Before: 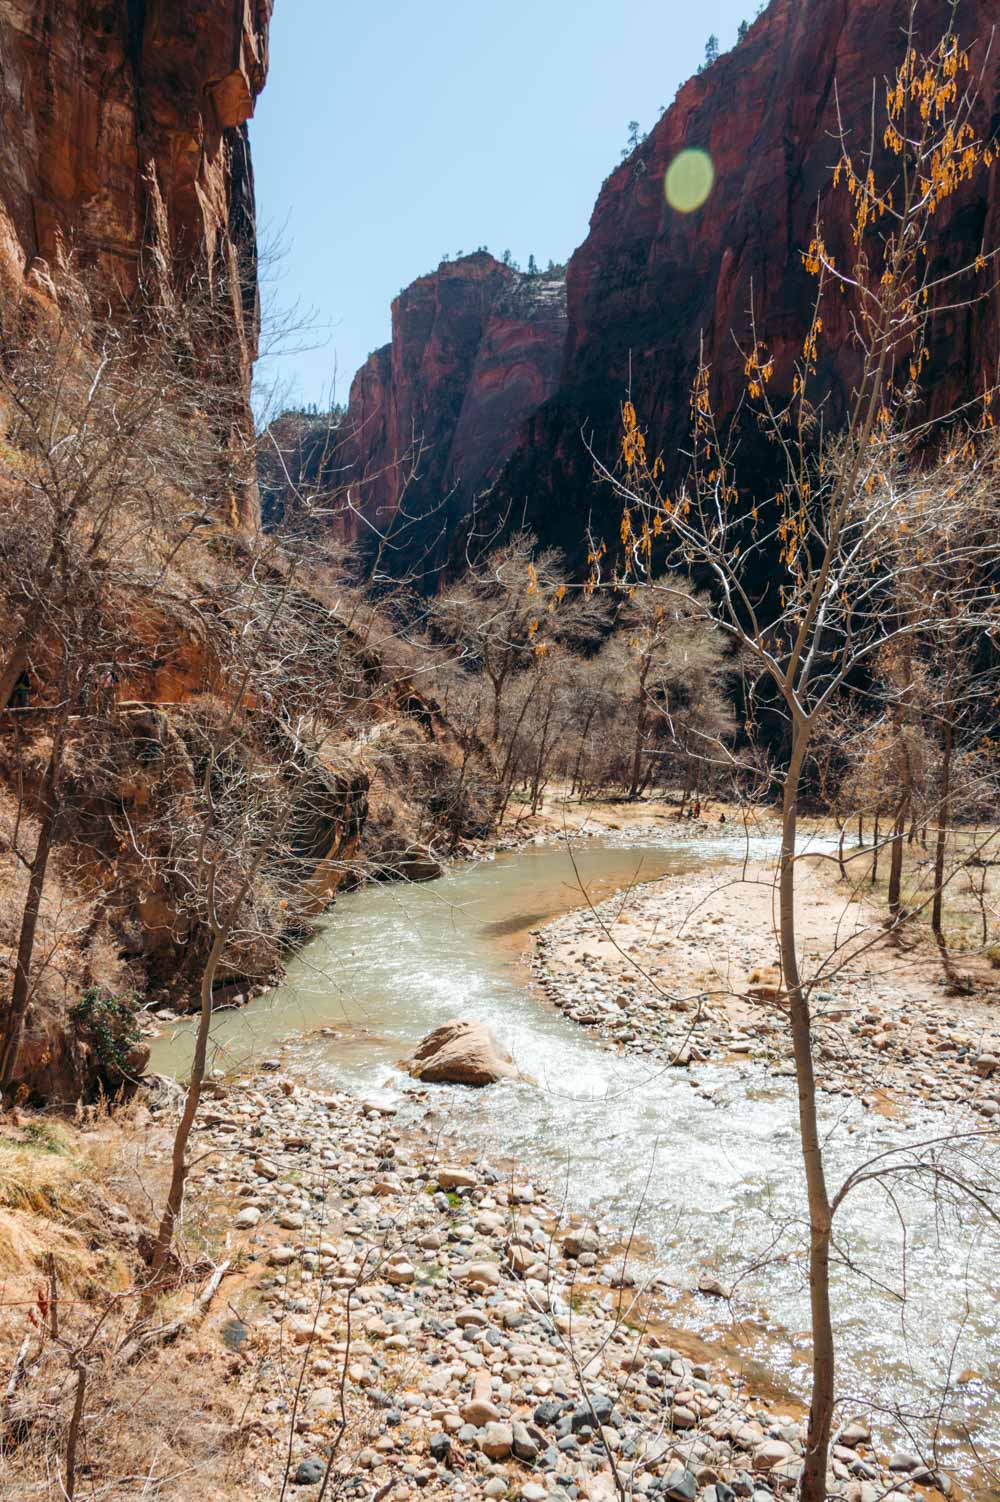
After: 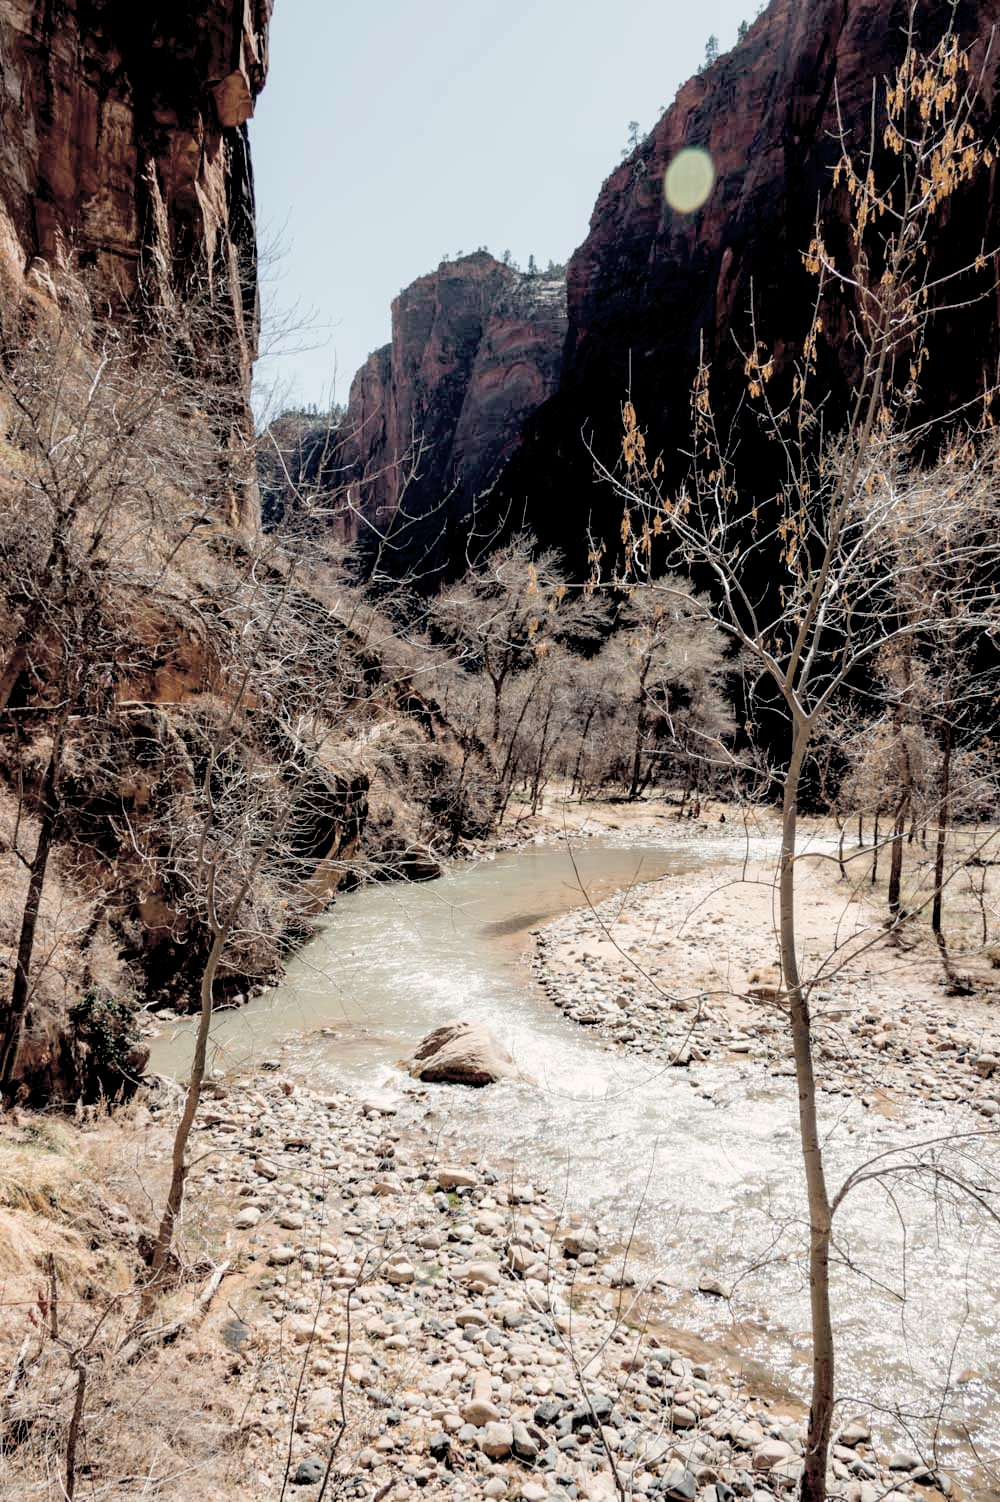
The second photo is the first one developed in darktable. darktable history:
white balance: red 1.009, blue 1.027
contrast brightness saturation: brightness 0.18, saturation -0.5
color calibration: x 0.329, y 0.345, temperature 5633 K
exposure: black level correction 0.029, exposure -0.073 EV, compensate highlight preservation false
